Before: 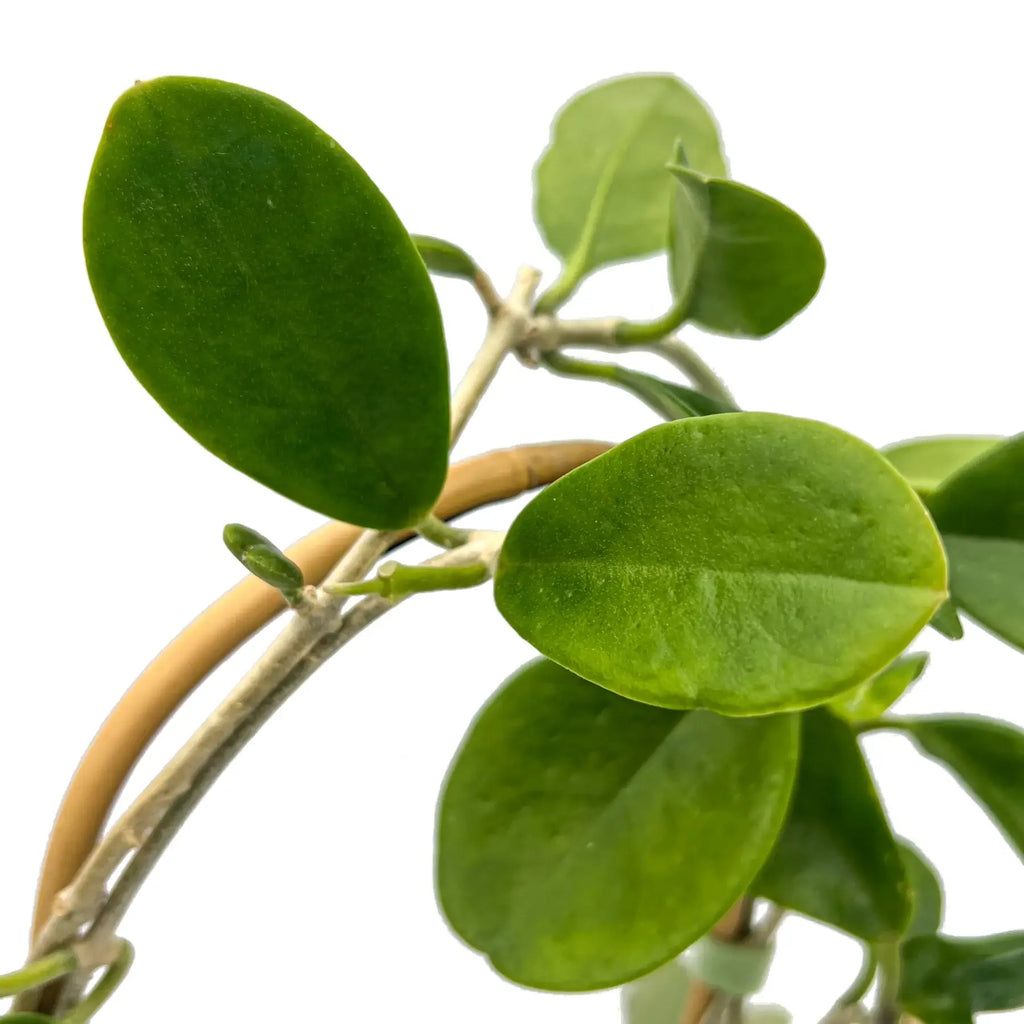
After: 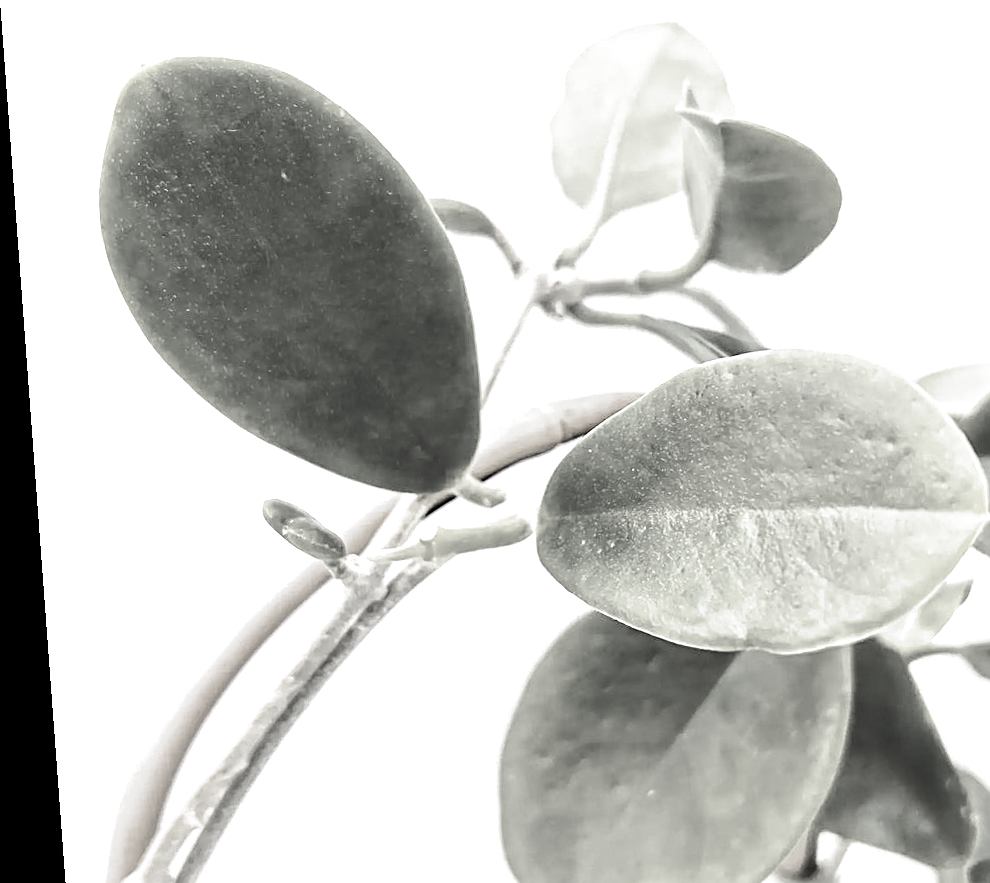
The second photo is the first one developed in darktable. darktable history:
color zones: curves: ch0 [(0, 0.613) (0.01, 0.613) (0.245, 0.448) (0.498, 0.529) (0.642, 0.665) (0.879, 0.777) (0.99, 0.613)]; ch1 [(0, 0.035) (0.121, 0.189) (0.259, 0.197) (0.415, 0.061) (0.589, 0.022) (0.732, 0.022) (0.857, 0.026) (0.991, 0.053)]
rotate and perspective: rotation -4.25°, automatic cropping off
filmic rgb: black relative exposure -16 EV, white relative exposure 2.93 EV, hardness 10.04, color science v6 (2022)
sharpen: on, module defaults
crop: top 7.49%, right 9.717%, bottom 11.943%
tone equalizer: -8 EV 0.001 EV, -7 EV -0.002 EV, -6 EV 0.002 EV, -5 EV -0.03 EV, -4 EV -0.116 EV, -3 EV -0.169 EV, -2 EV 0.24 EV, -1 EV 0.702 EV, +0 EV 0.493 EV
color correction: saturation 0.2
exposure: black level correction 0.001, exposure 0.955 EV, compensate exposure bias true, compensate highlight preservation false
